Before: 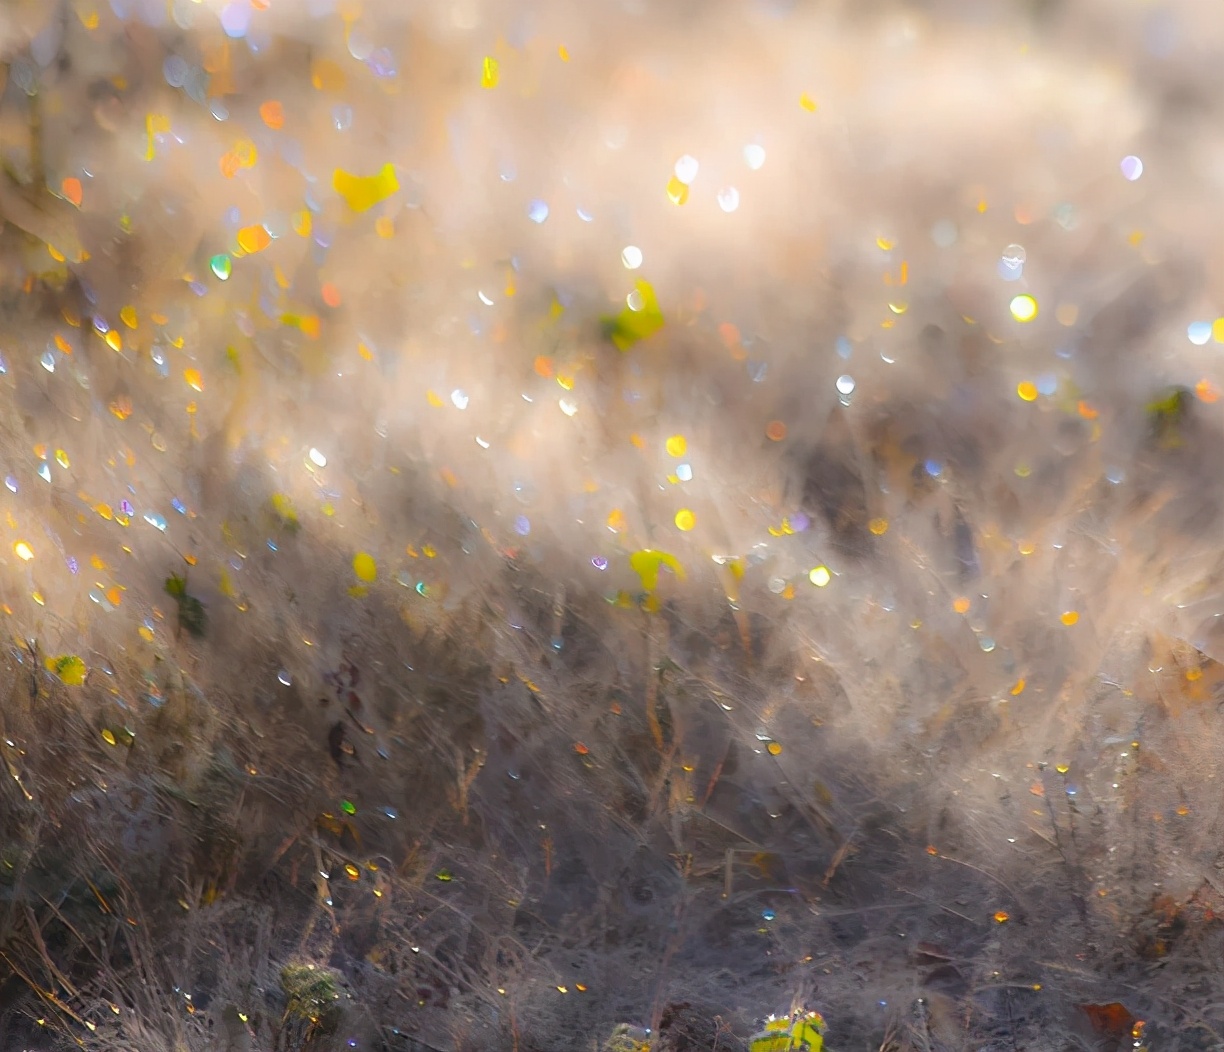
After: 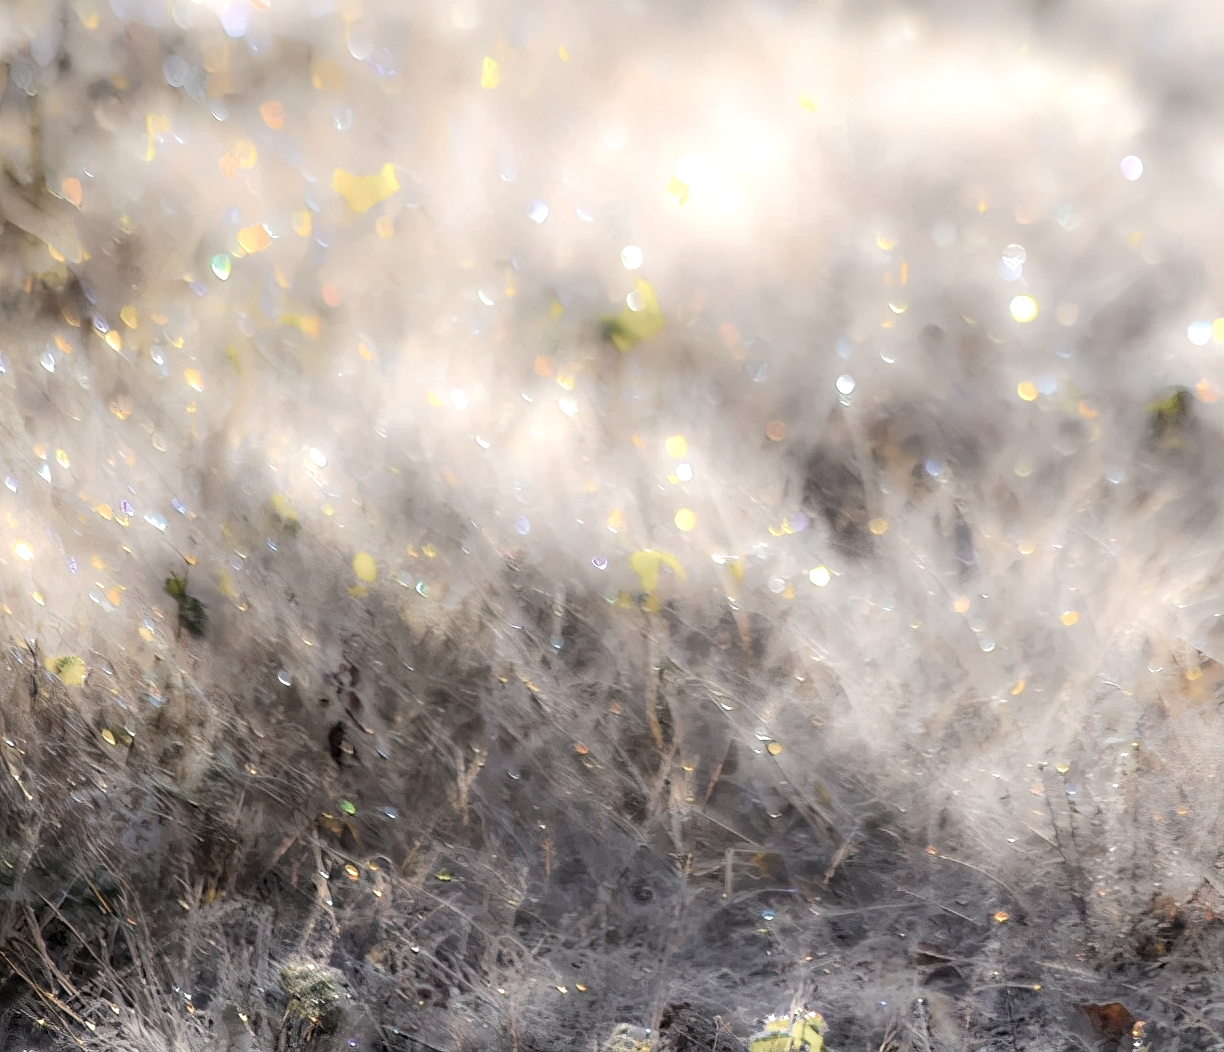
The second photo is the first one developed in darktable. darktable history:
contrast brightness saturation: brightness 0.189, saturation -0.498
local contrast: detail 160%
exposure: exposure 0.014 EV, compensate highlight preservation false
tone curve: curves: ch0 [(0.003, 0) (0.066, 0.031) (0.163, 0.112) (0.264, 0.238) (0.395, 0.408) (0.517, 0.56) (0.684, 0.734) (0.791, 0.814) (1, 1)]; ch1 [(0, 0) (0.164, 0.115) (0.337, 0.332) (0.39, 0.398) (0.464, 0.461) (0.501, 0.5) (0.507, 0.5) (0.534, 0.532) (0.577, 0.59) (0.652, 0.681) (0.733, 0.749) (0.811, 0.796) (1, 1)]; ch2 [(0, 0) (0.337, 0.382) (0.464, 0.476) (0.501, 0.5) (0.527, 0.54) (0.551, 0.565) (0.6, 0.59) (0.687, 0.675) (1, 1)], preserve colors none
